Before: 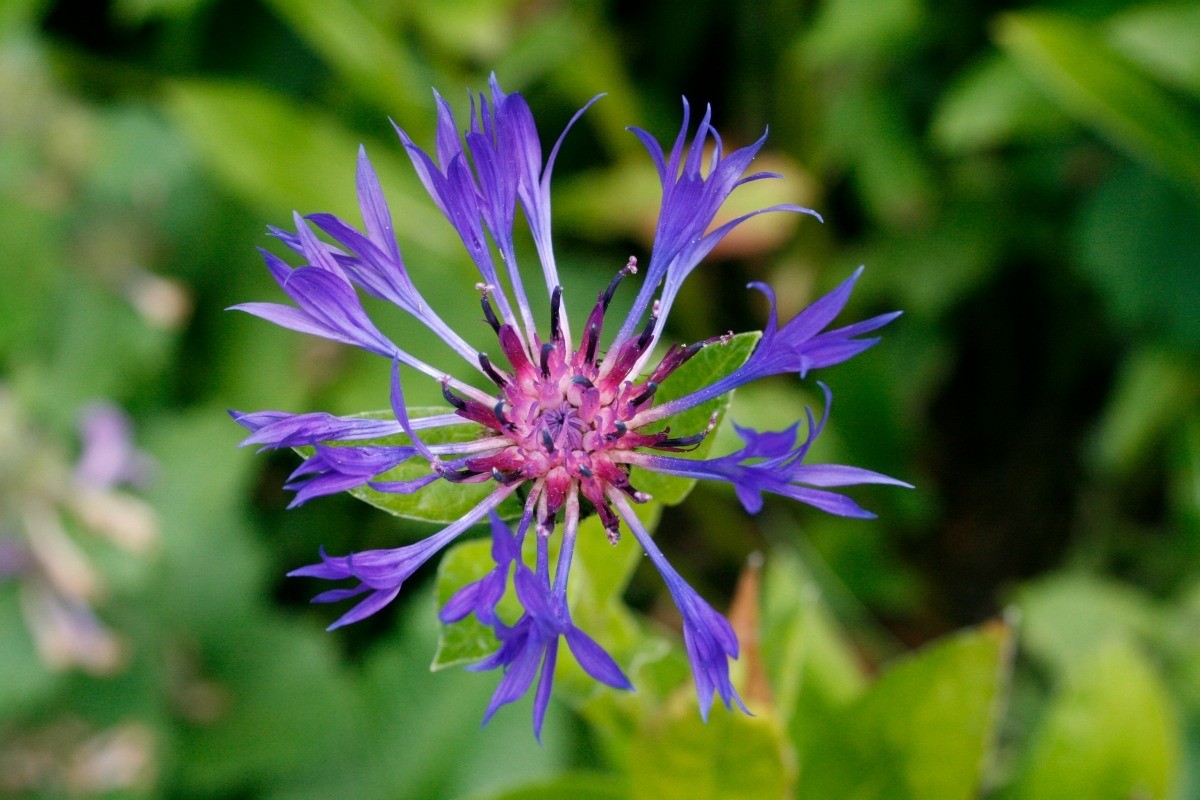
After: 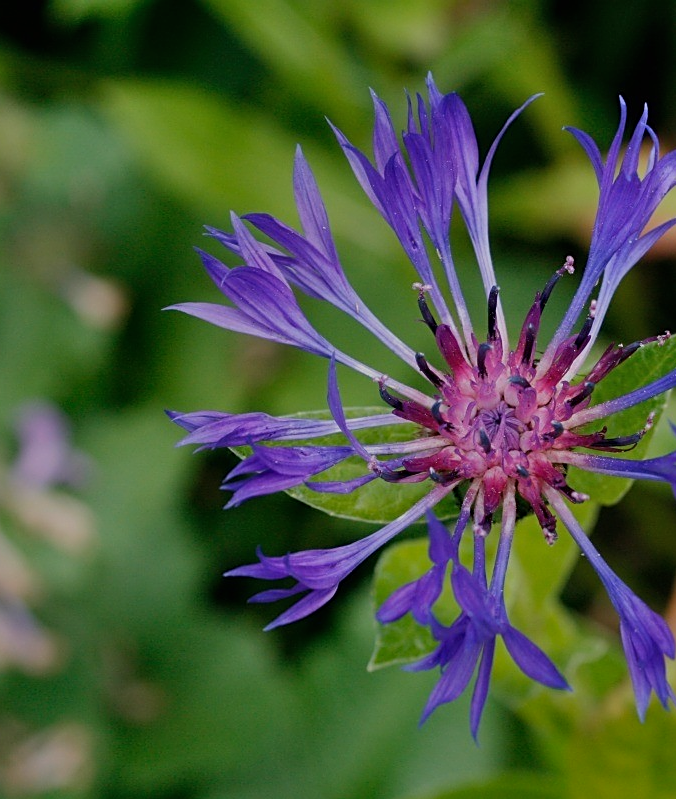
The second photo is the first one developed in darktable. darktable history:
crop: left 5.271%, right 38.317%
shadows and highlights: white point adjustment -3.55, highlights -63.44, shadows color adjustment 97.99%, highlights color adjustment 58.43%, soften with gaussian
sharpen: on, module defaults
exposure: black level correction 0, exposure -0.687 EV, compensate highlight preservation false
